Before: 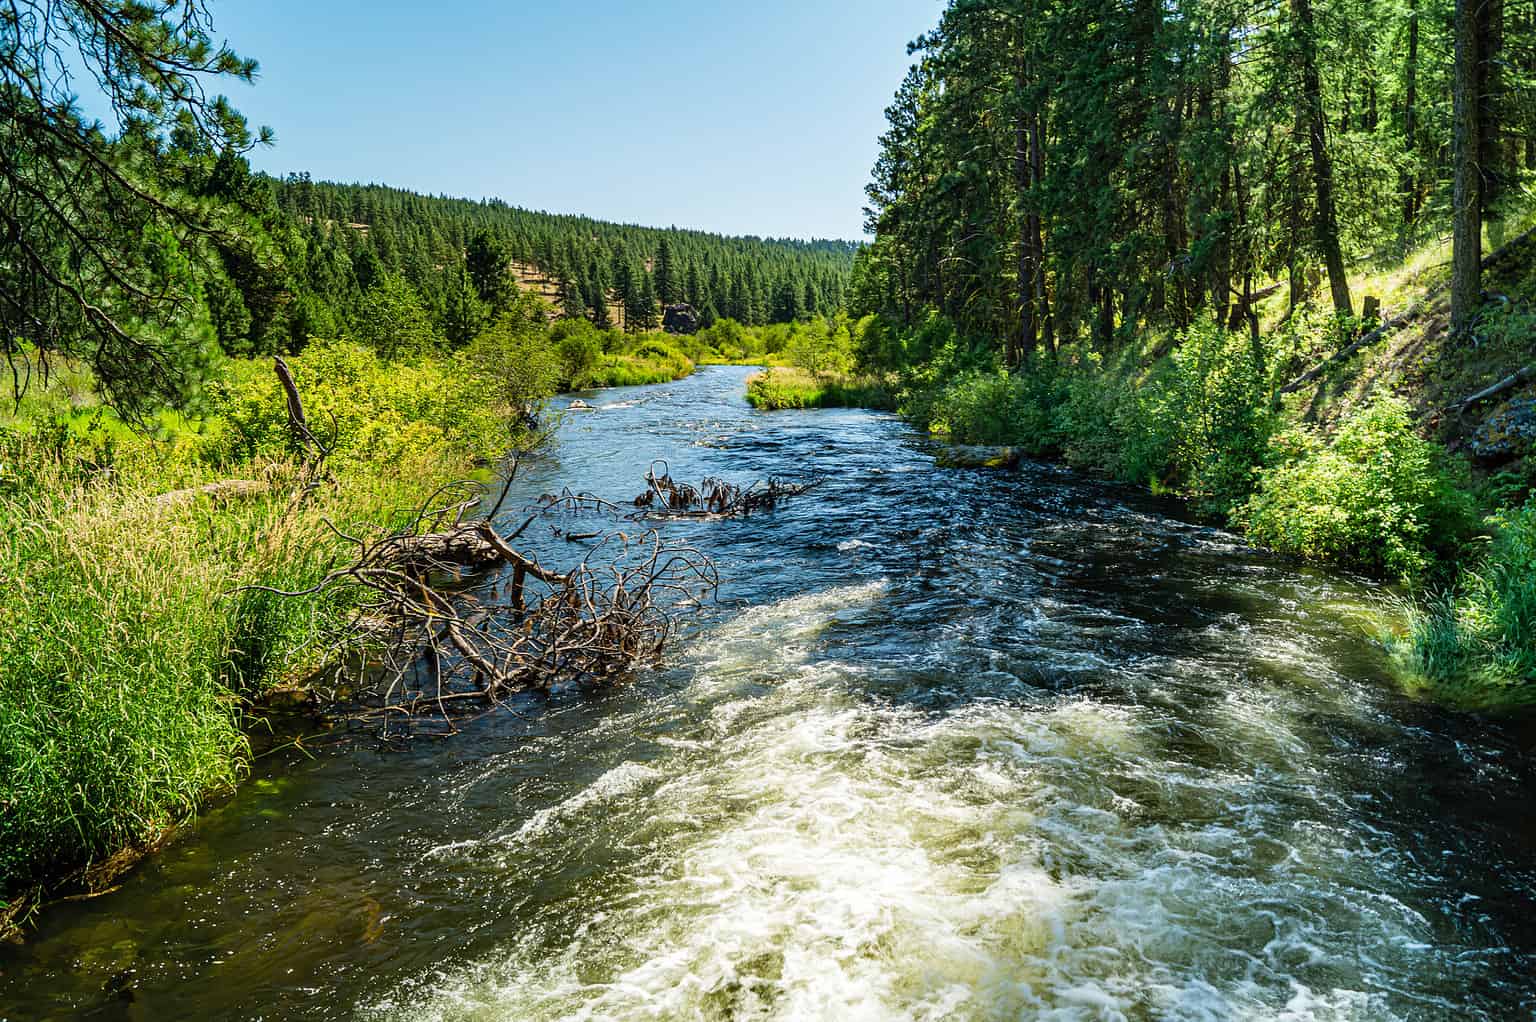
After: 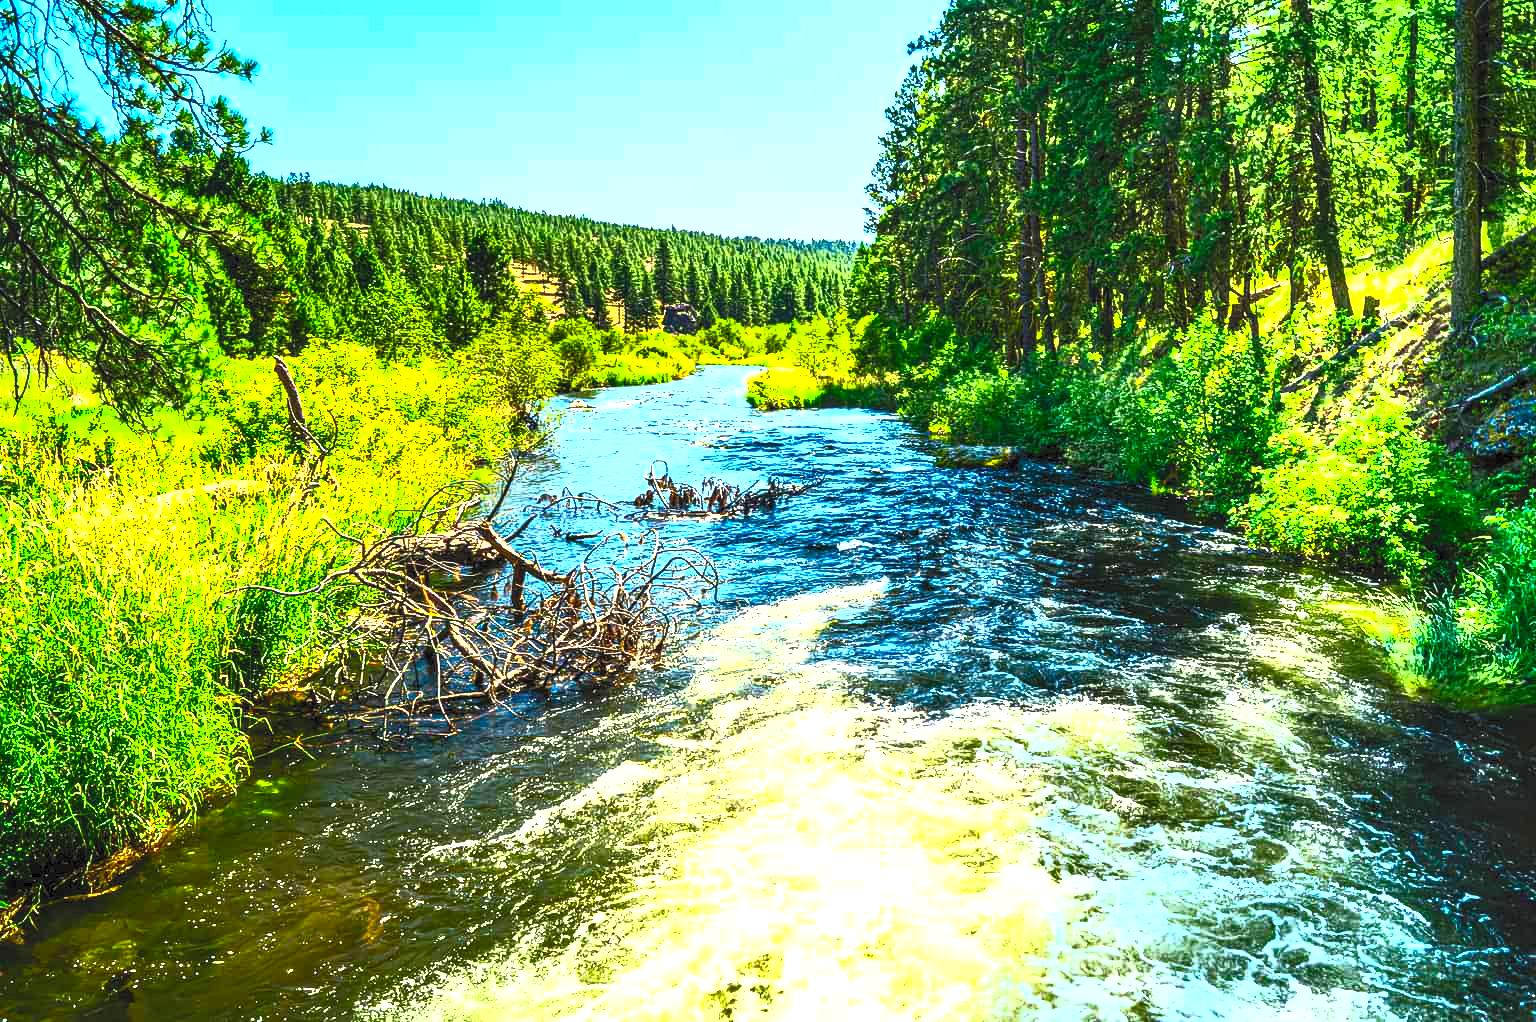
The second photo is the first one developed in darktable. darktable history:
contrast brightness saturation: contrast 0.989, brightness 0.987, saturation 0.983
local contrast: on, module defaults
levels: levels [0.016, 0.484, 0.953]
